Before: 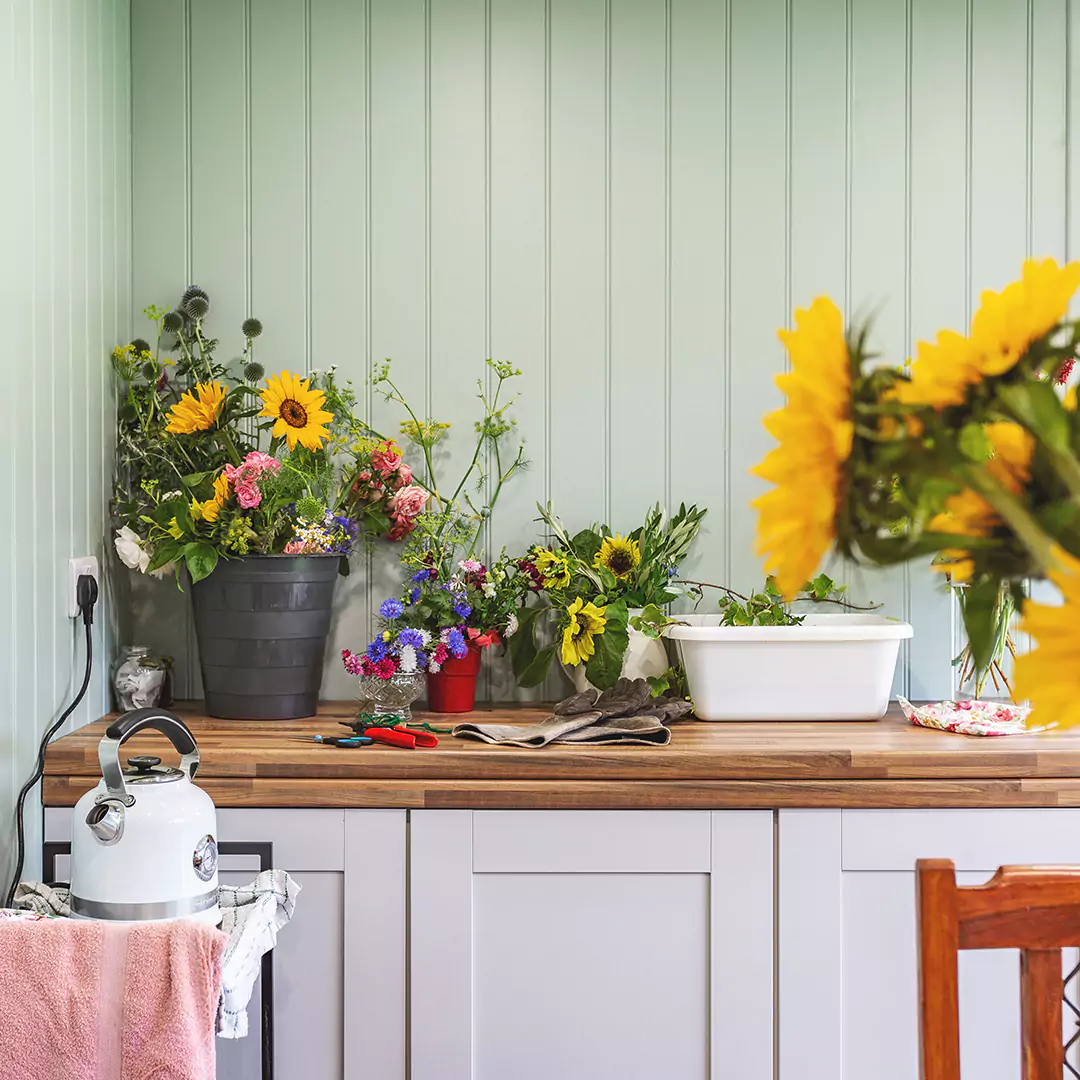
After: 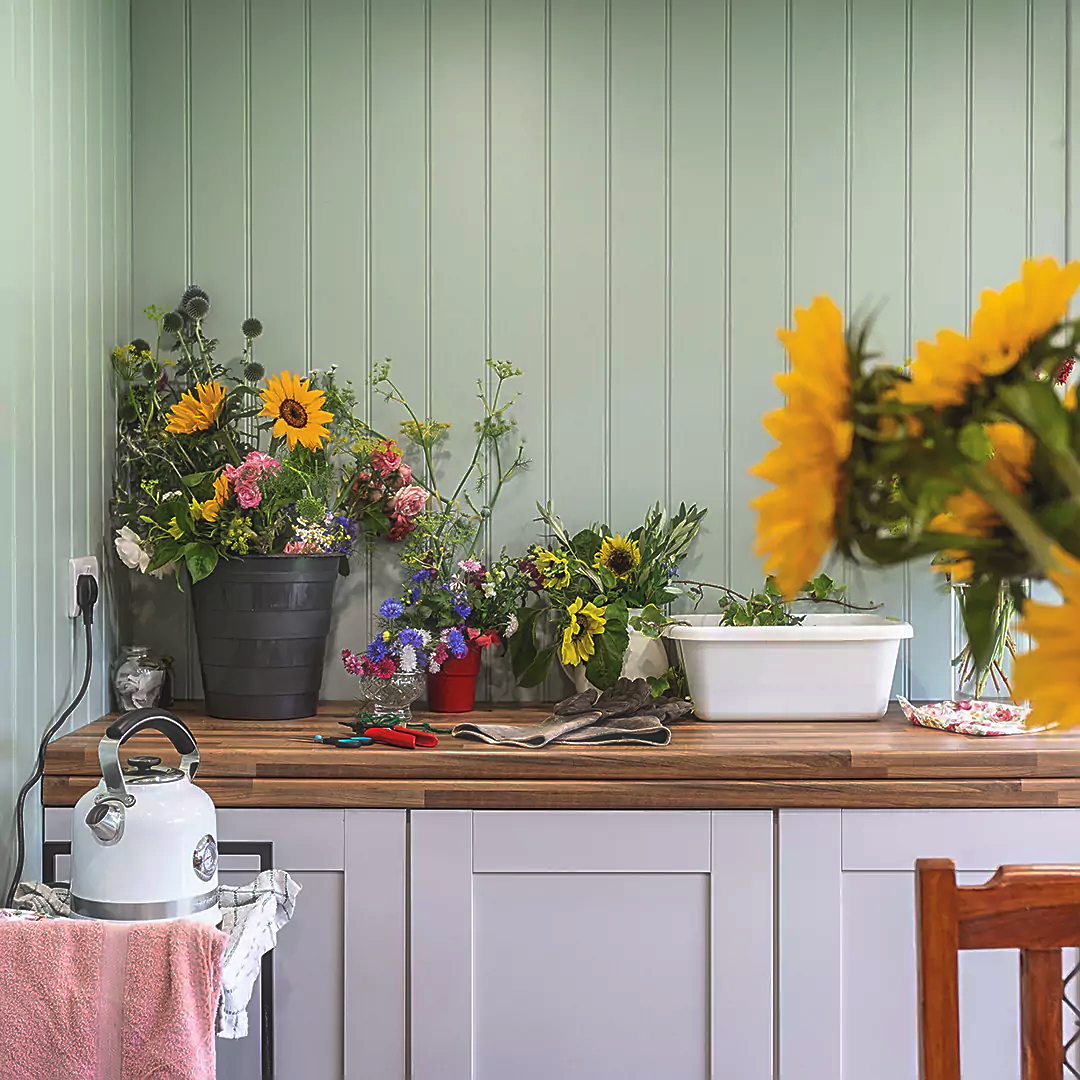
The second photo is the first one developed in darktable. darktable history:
sharpen: on, module defaults
haze removal: strength -0.1, adaptive false
base curve: curves: ch0 [(0, 0) (0.595, 0.418) (1, 1)], preserve colors none
